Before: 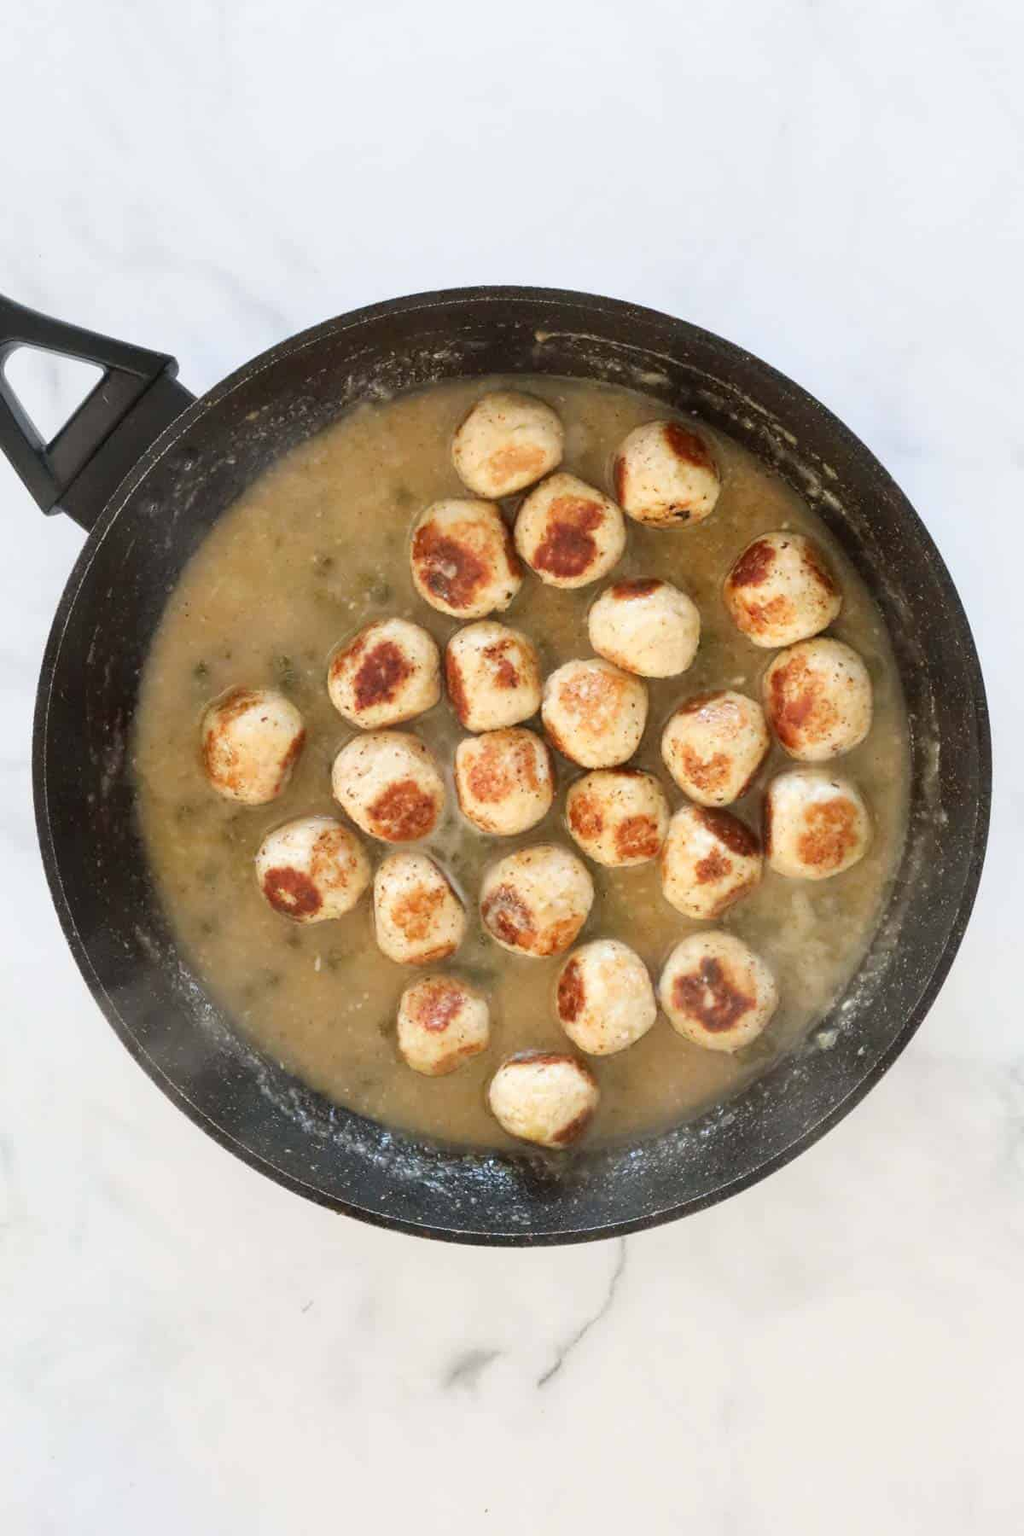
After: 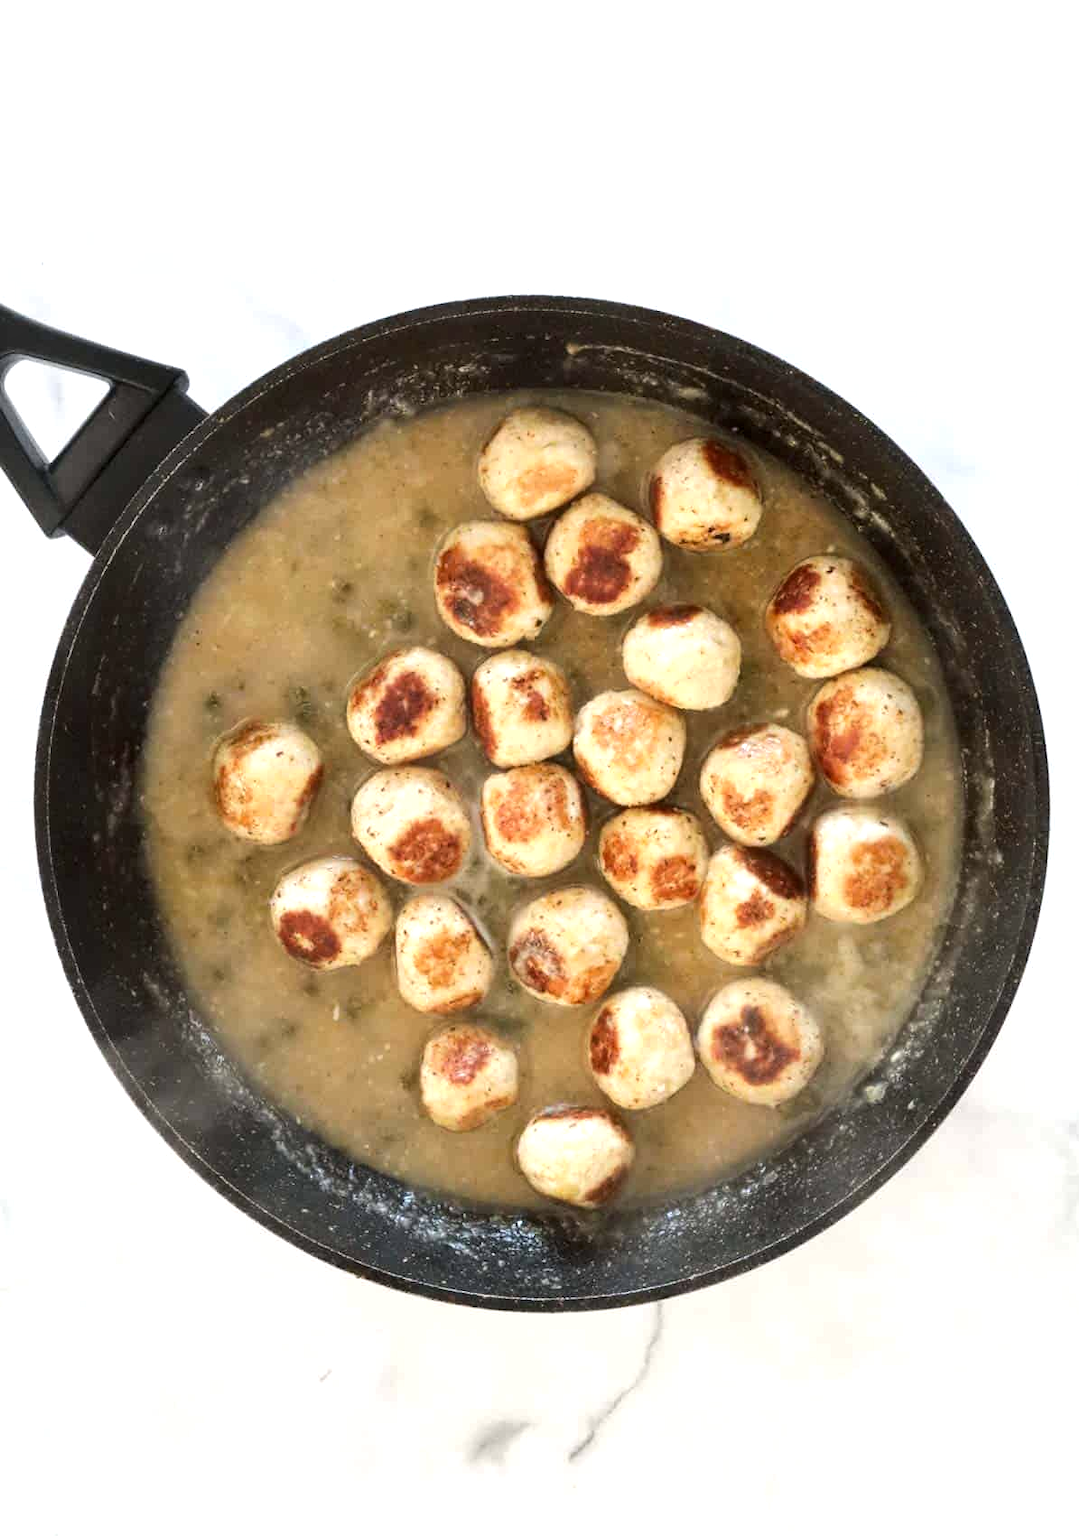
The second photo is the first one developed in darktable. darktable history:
tone equalizer: -8 EV -0.417 EV, -7 EV -0.389 EV, -6 EV -0.333 EV, -5 EV -0.222 EV, -3 EV 0.222 EV, -2 EV 0.333 EV, -1 EV 0.389 EV, +0 EV 0.417 EV, edges refinement/feathering 500, mask exposure compensation -1.57 EV, preserve details no
local contrast: highlights 100%, shadows 100%, detail 120%, midtone range 0.2
crop: top 0.448%, right 0.264%, bottom 5.045%
